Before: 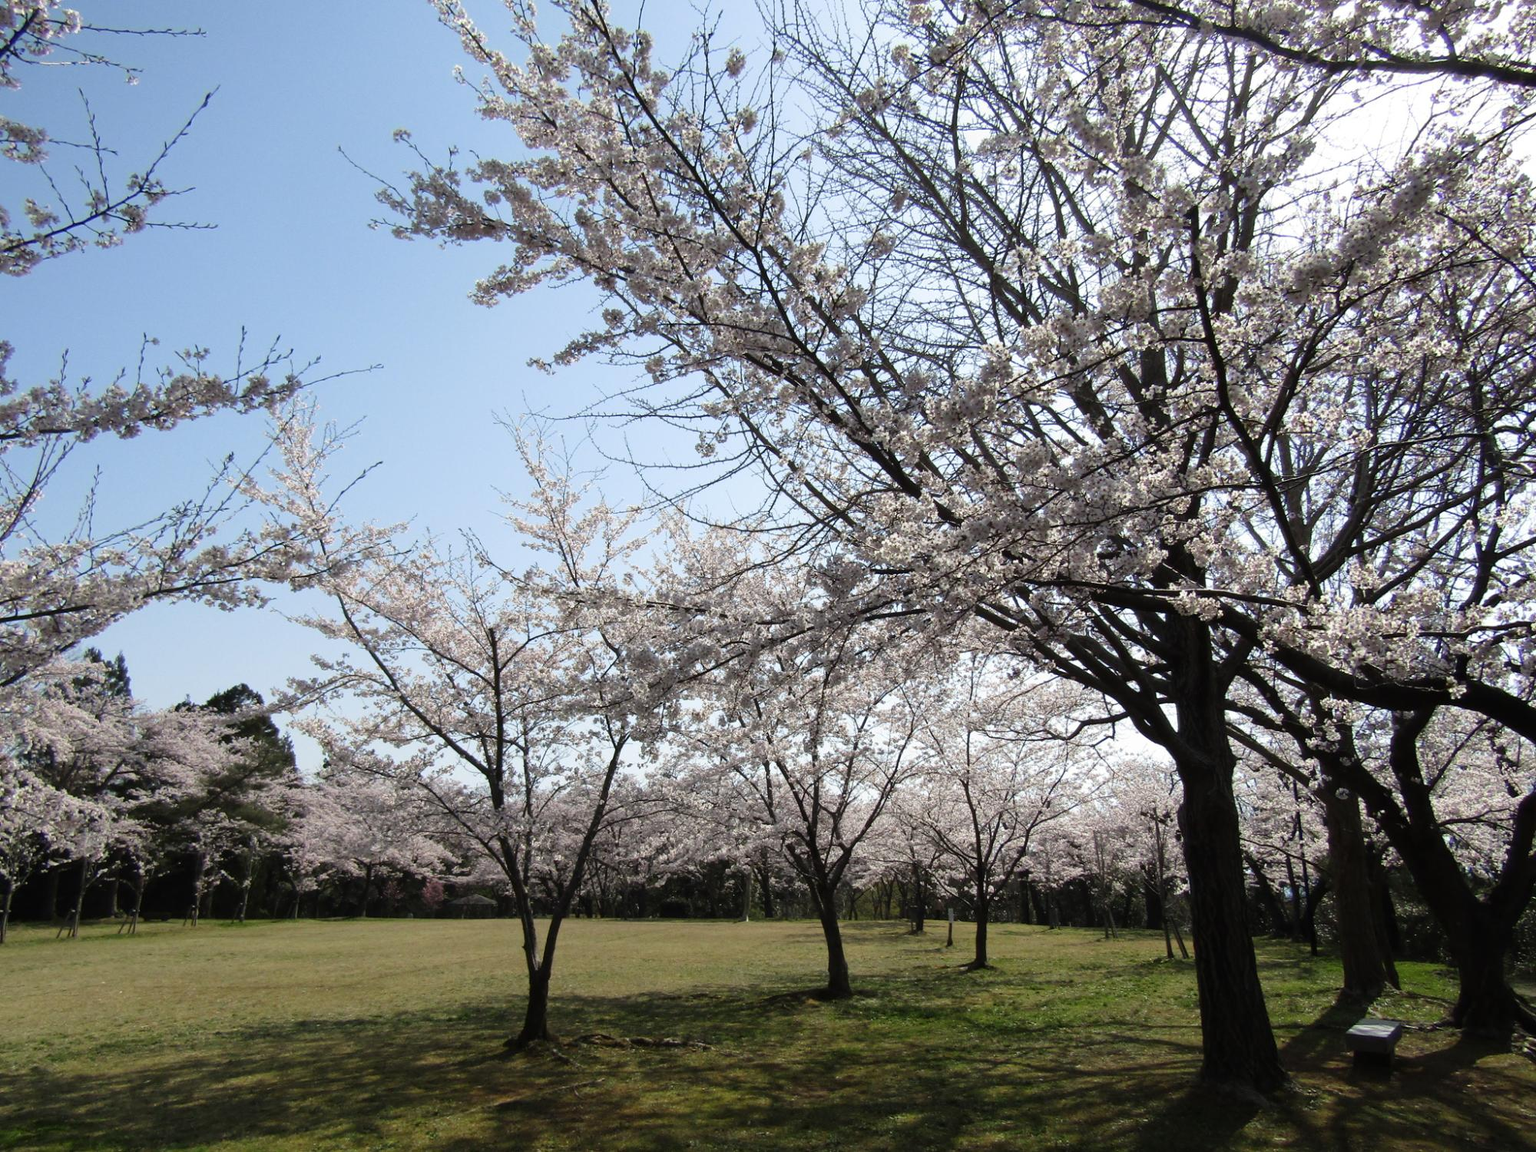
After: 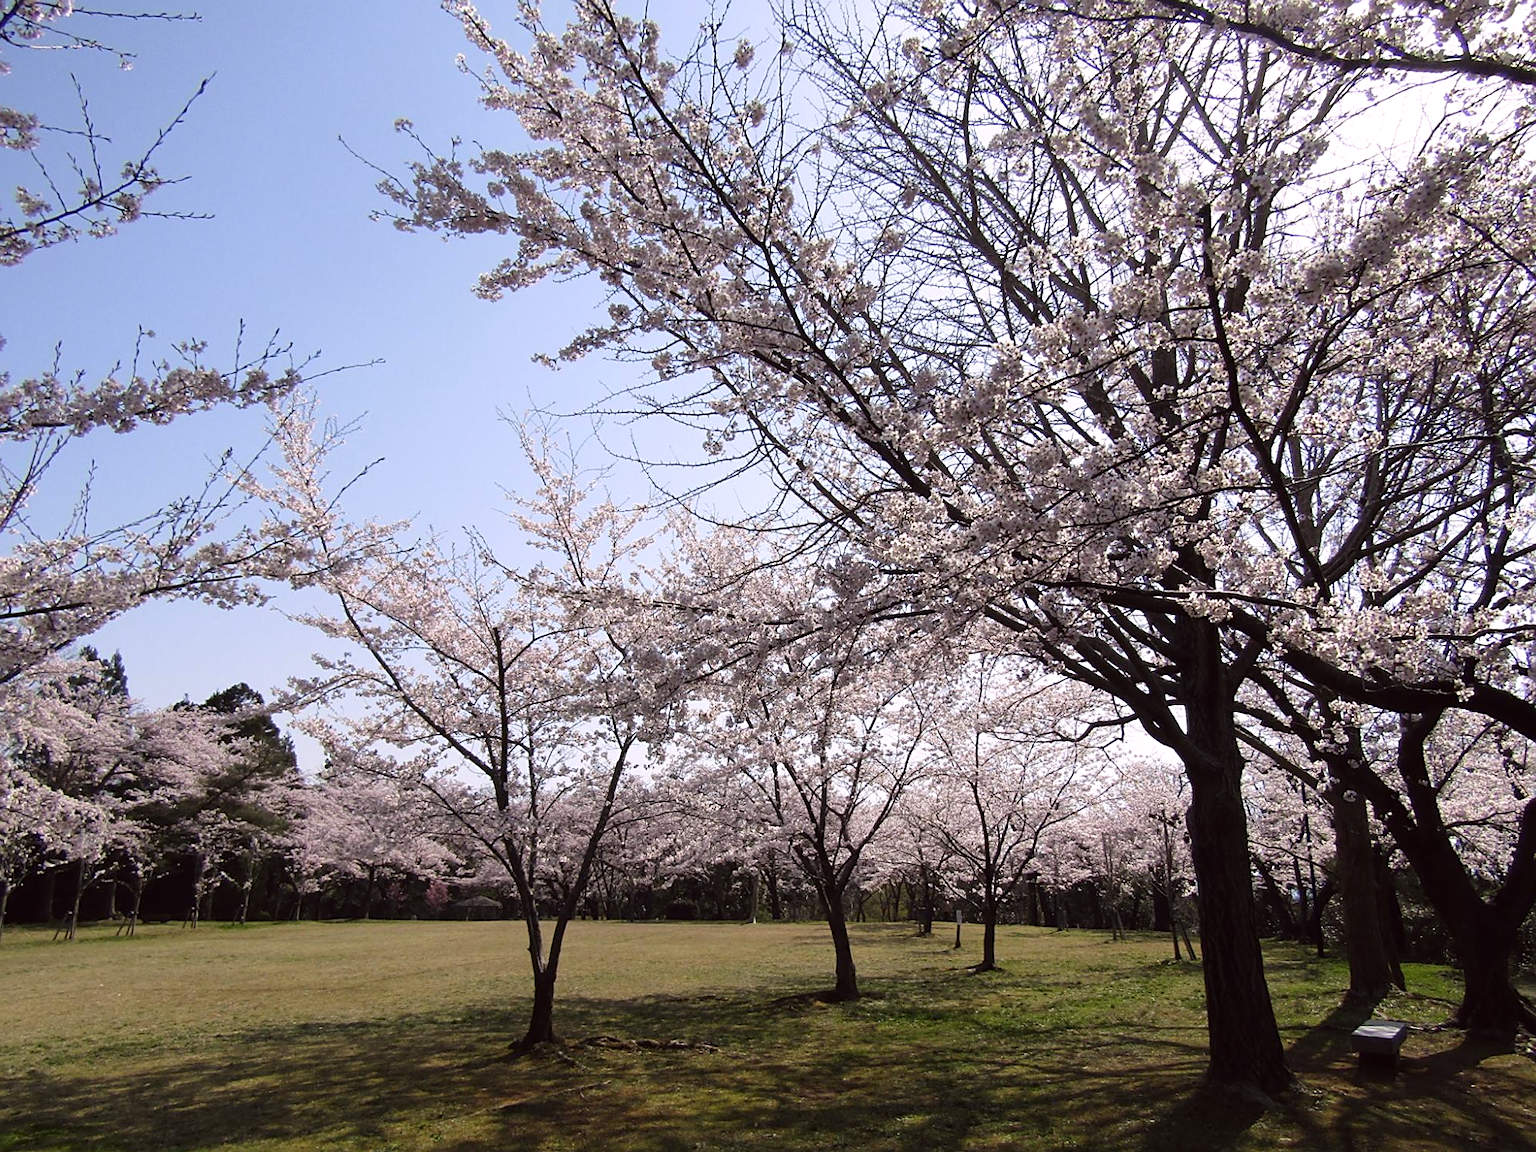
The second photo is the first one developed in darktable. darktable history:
rotate and perspective: rotation 0.174°, lens shift (vertical) 0.013, lens shift (horizontal) 0.019, shear 0.001, automatic cropping original format, crop left 0.007, crop right 0.991, crop top 0.016, crop bottom 0.997
exposure: compensate highlight preservation false
white balance: red 1.05, blue 1.072
color correction: highlights a* -0.95, highlights b* 4.5, shadows a* 3.55
sharpen: on, module defaults
